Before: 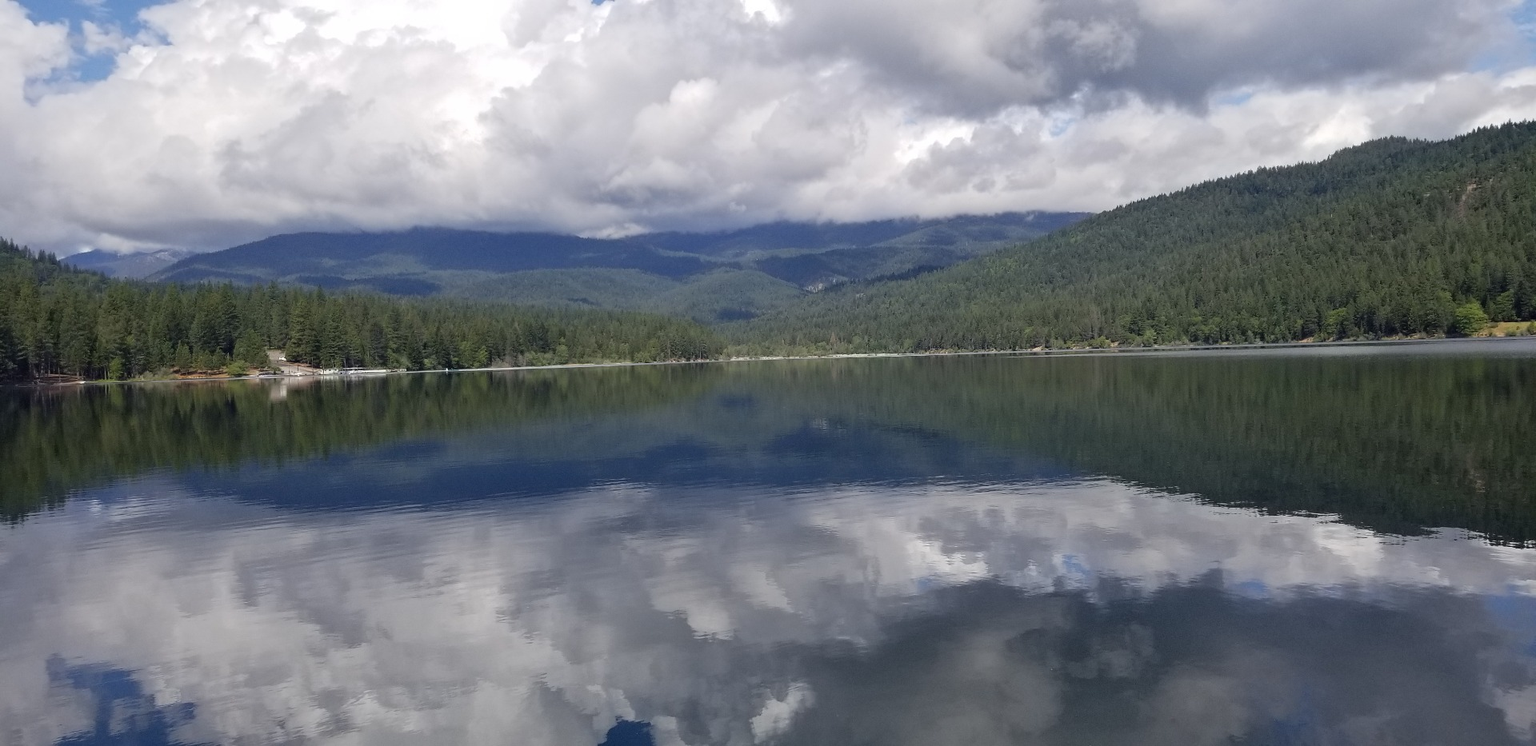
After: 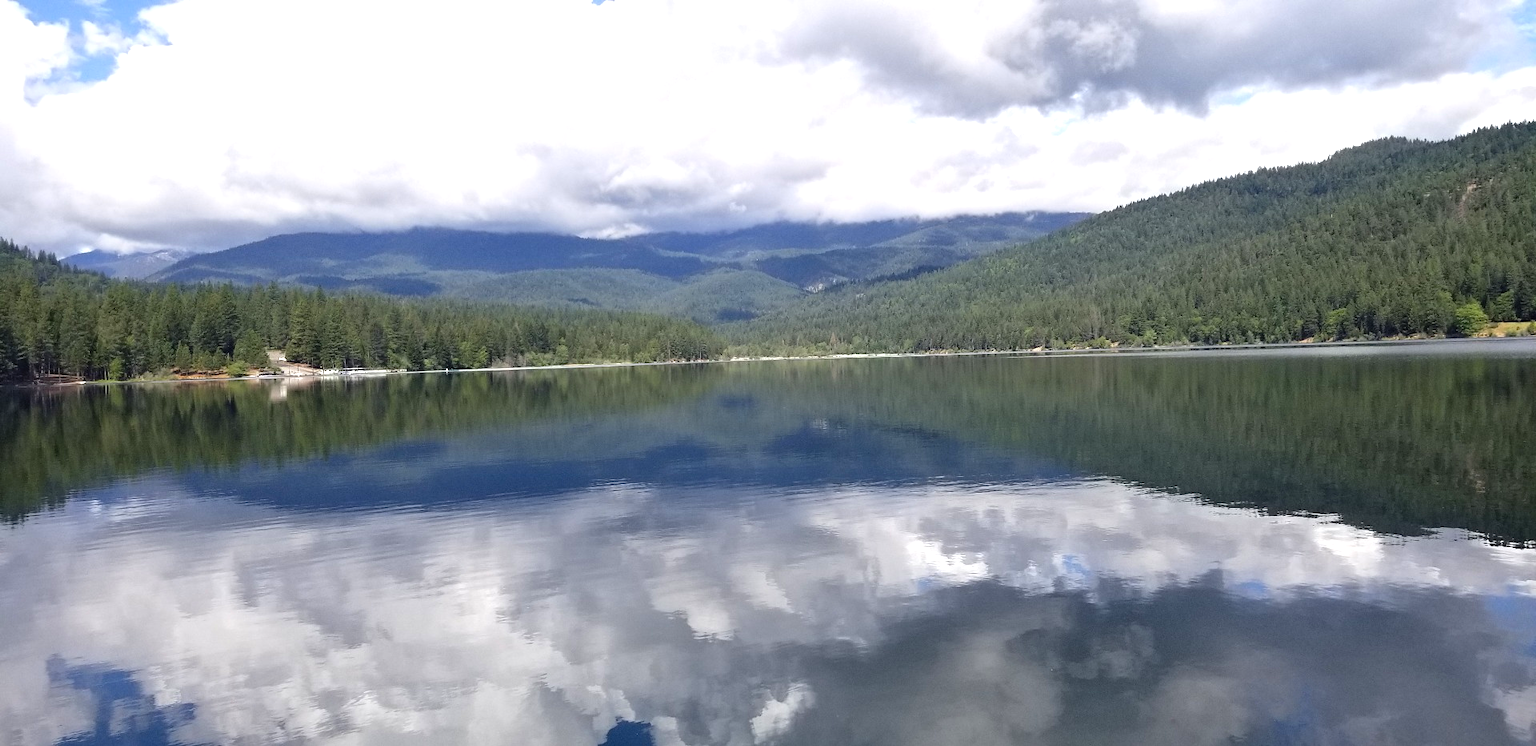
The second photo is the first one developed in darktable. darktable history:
levels: black 0.042%, levels [0, 0.394, 0.787]
